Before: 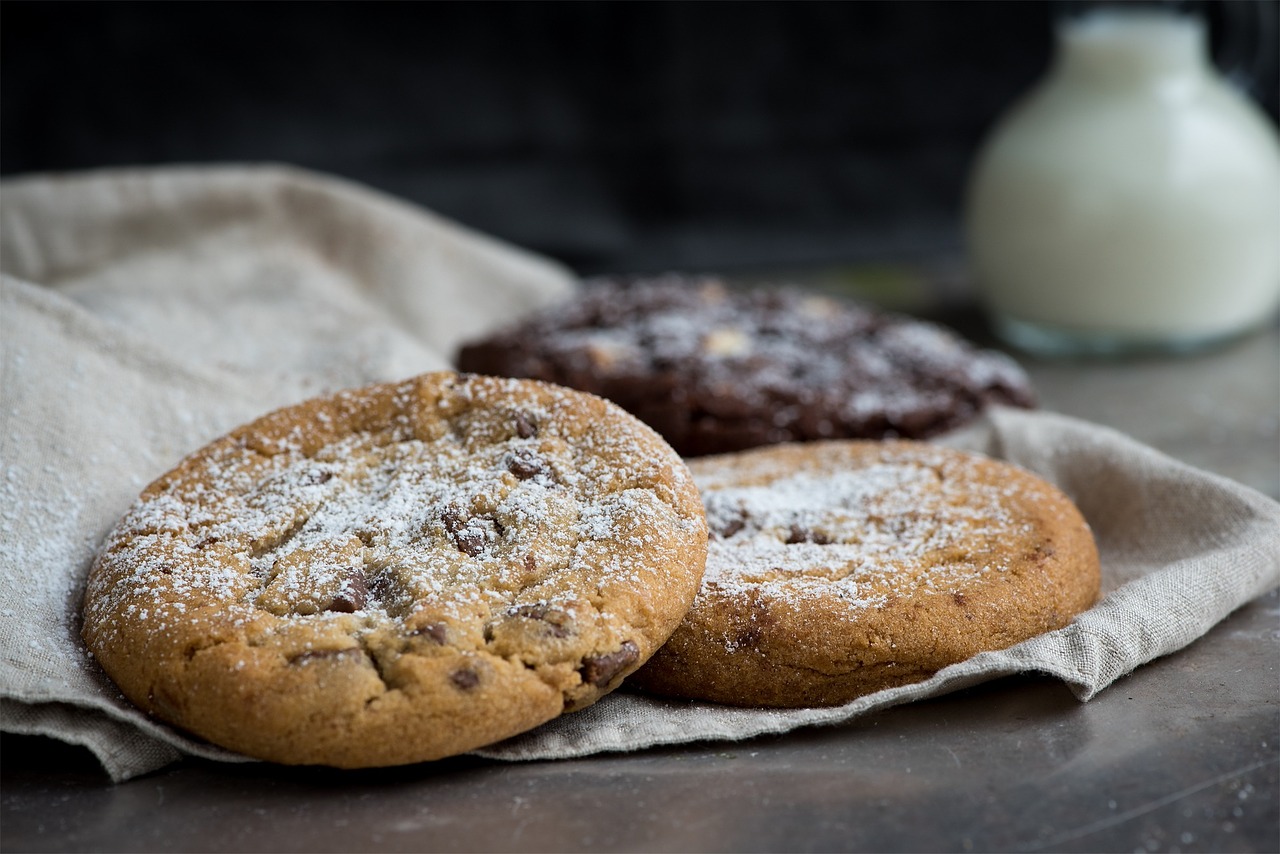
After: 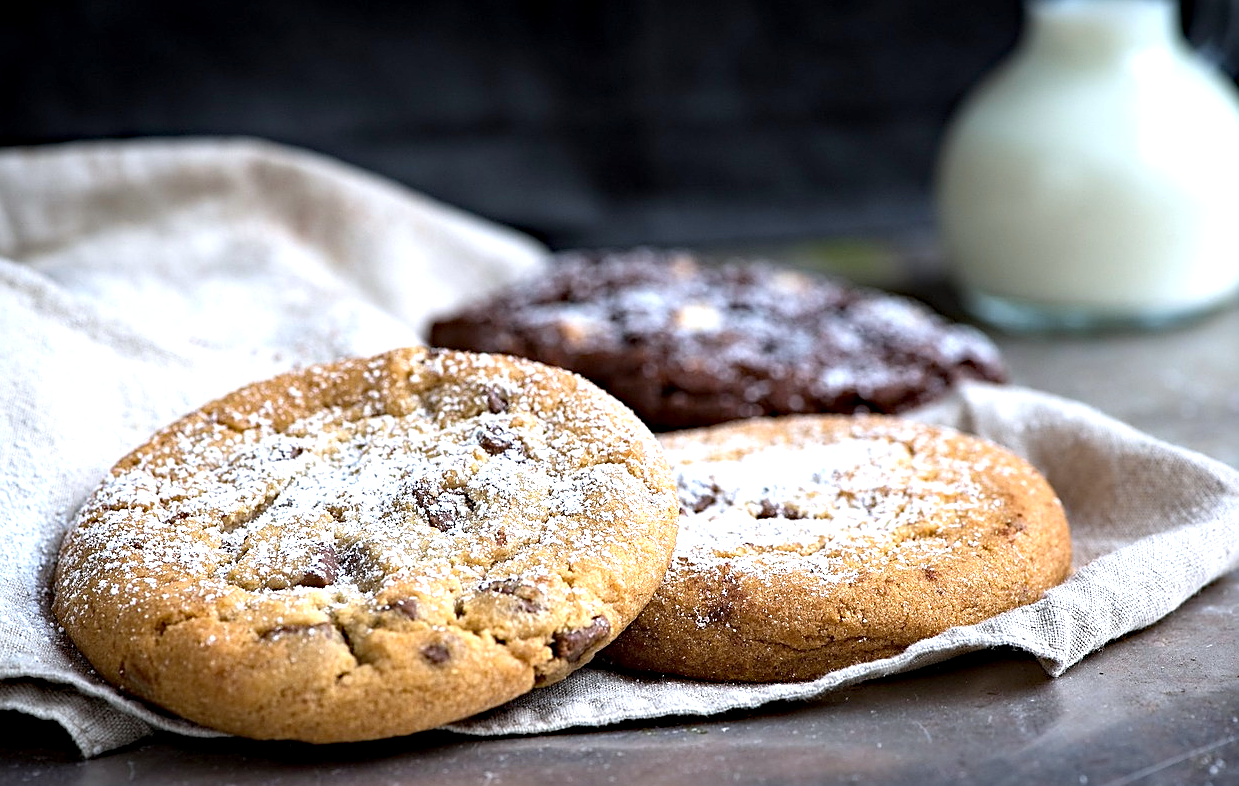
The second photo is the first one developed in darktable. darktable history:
color calibration: illuminant as shot in camera, x 0.358, y 0.373, temperature 4628.91 K
haze removal: compatibility mode true, adaptive false
sharpen: amount 0.49
crop: left 2.283%, top 3.024%, right 0.847%, bottom 4.857%
exposure: black level correction 0.001, exposure 1.132 EV, compensate highlight preservation false
